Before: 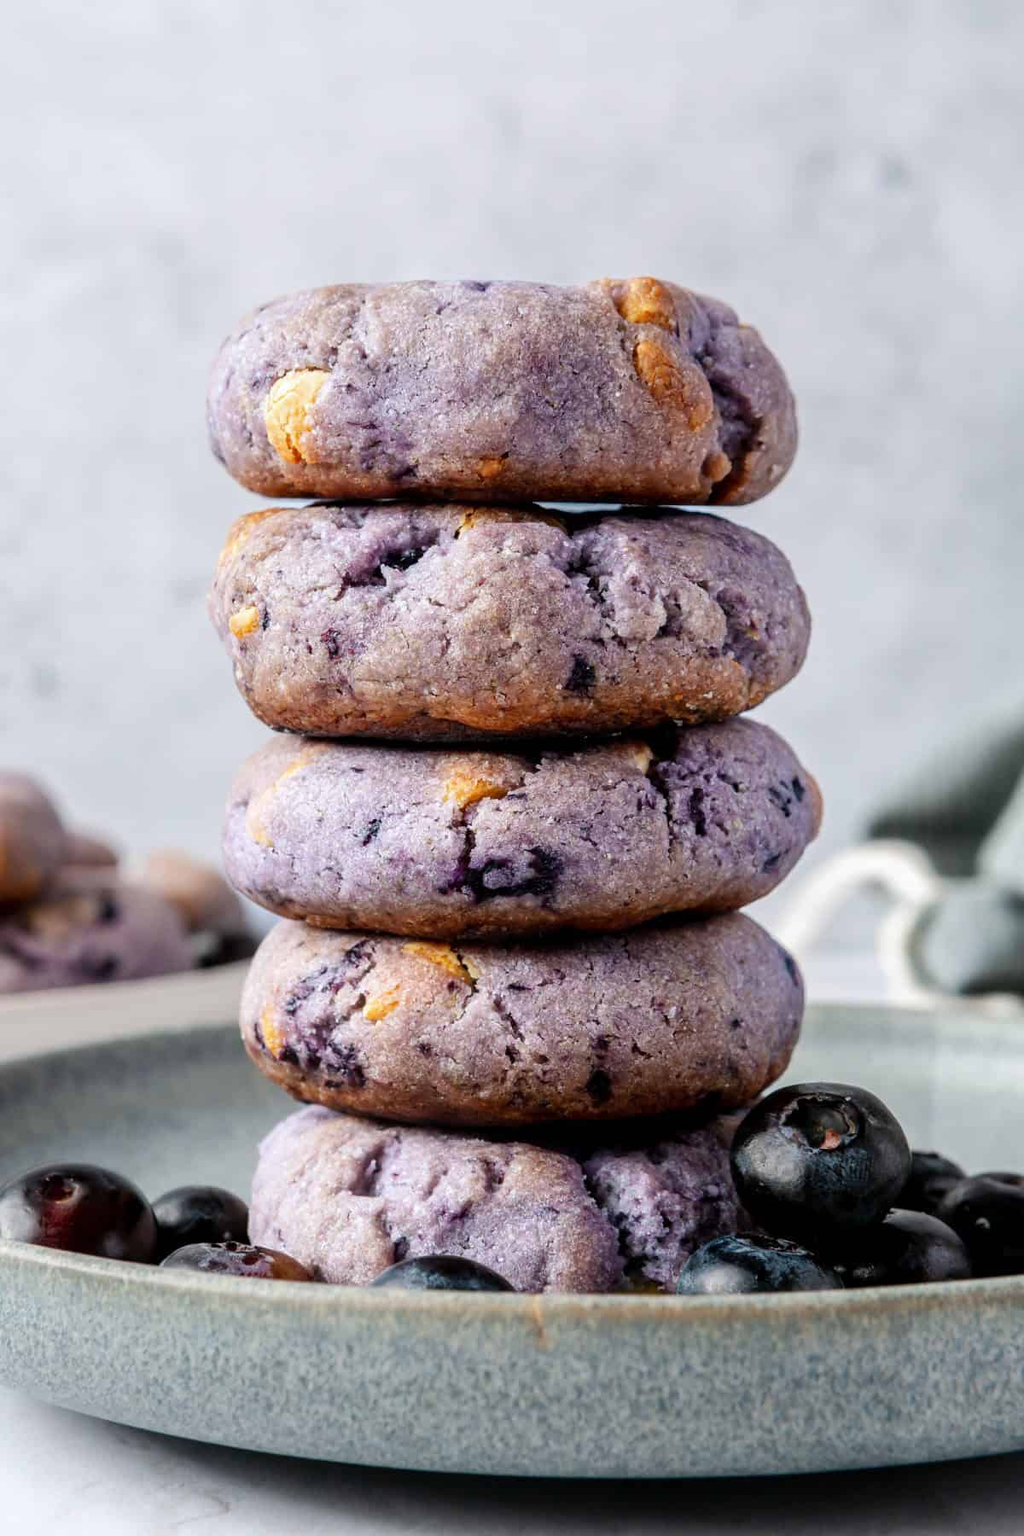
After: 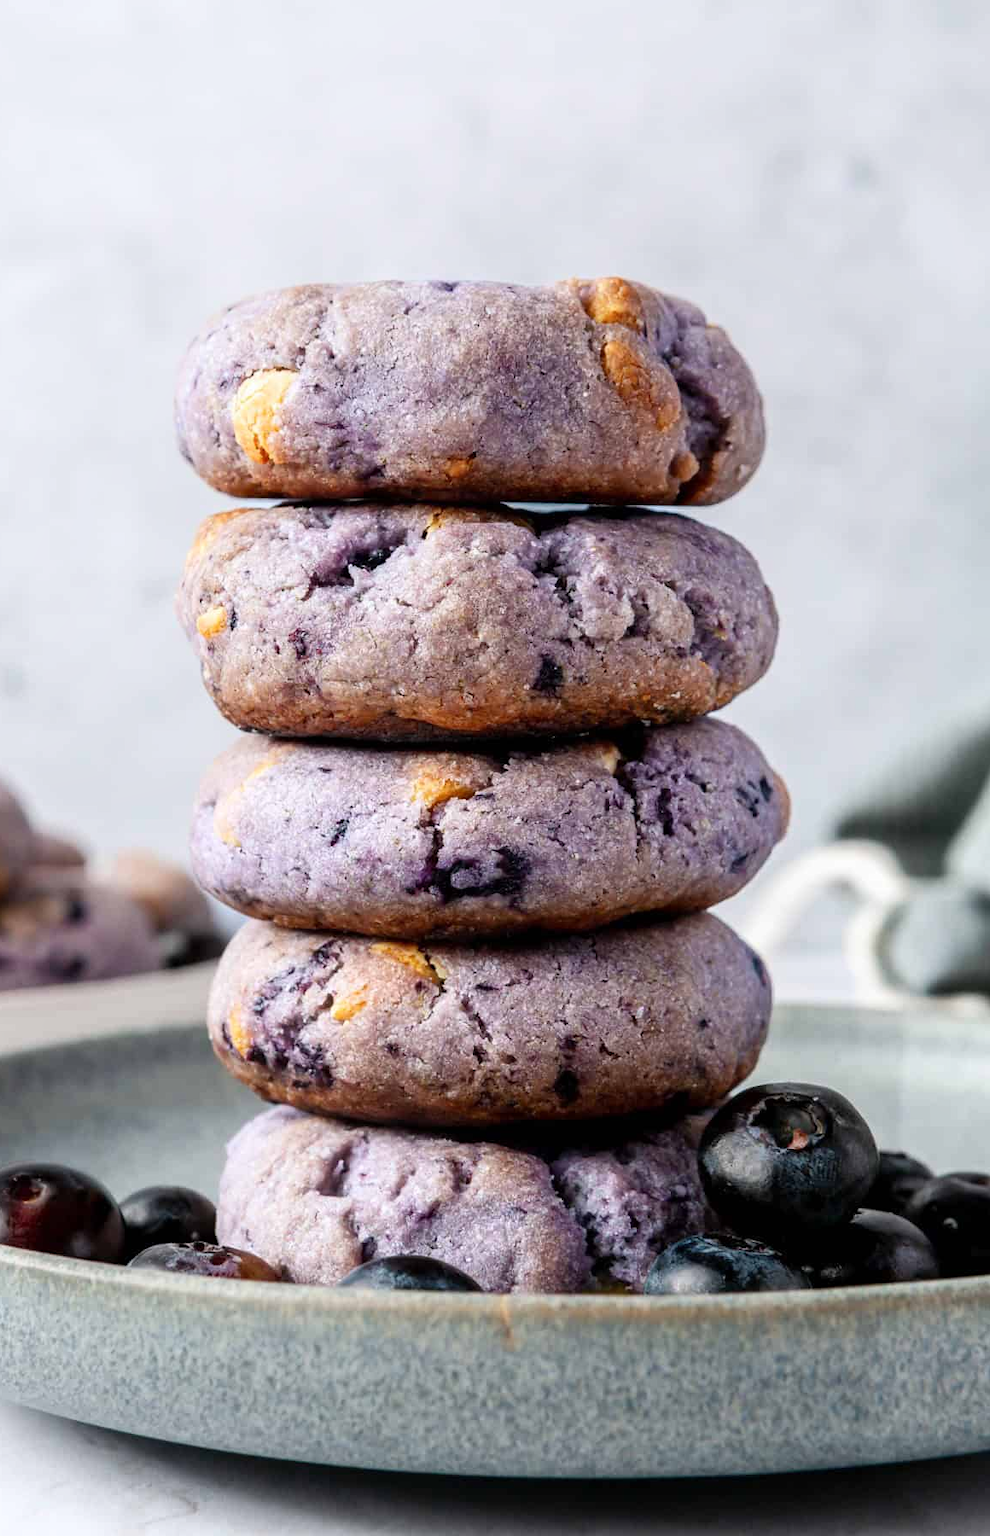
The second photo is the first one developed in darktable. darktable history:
shadows and highlights: shadows 0, highlights 40
crop and rotate: left 3.238%
